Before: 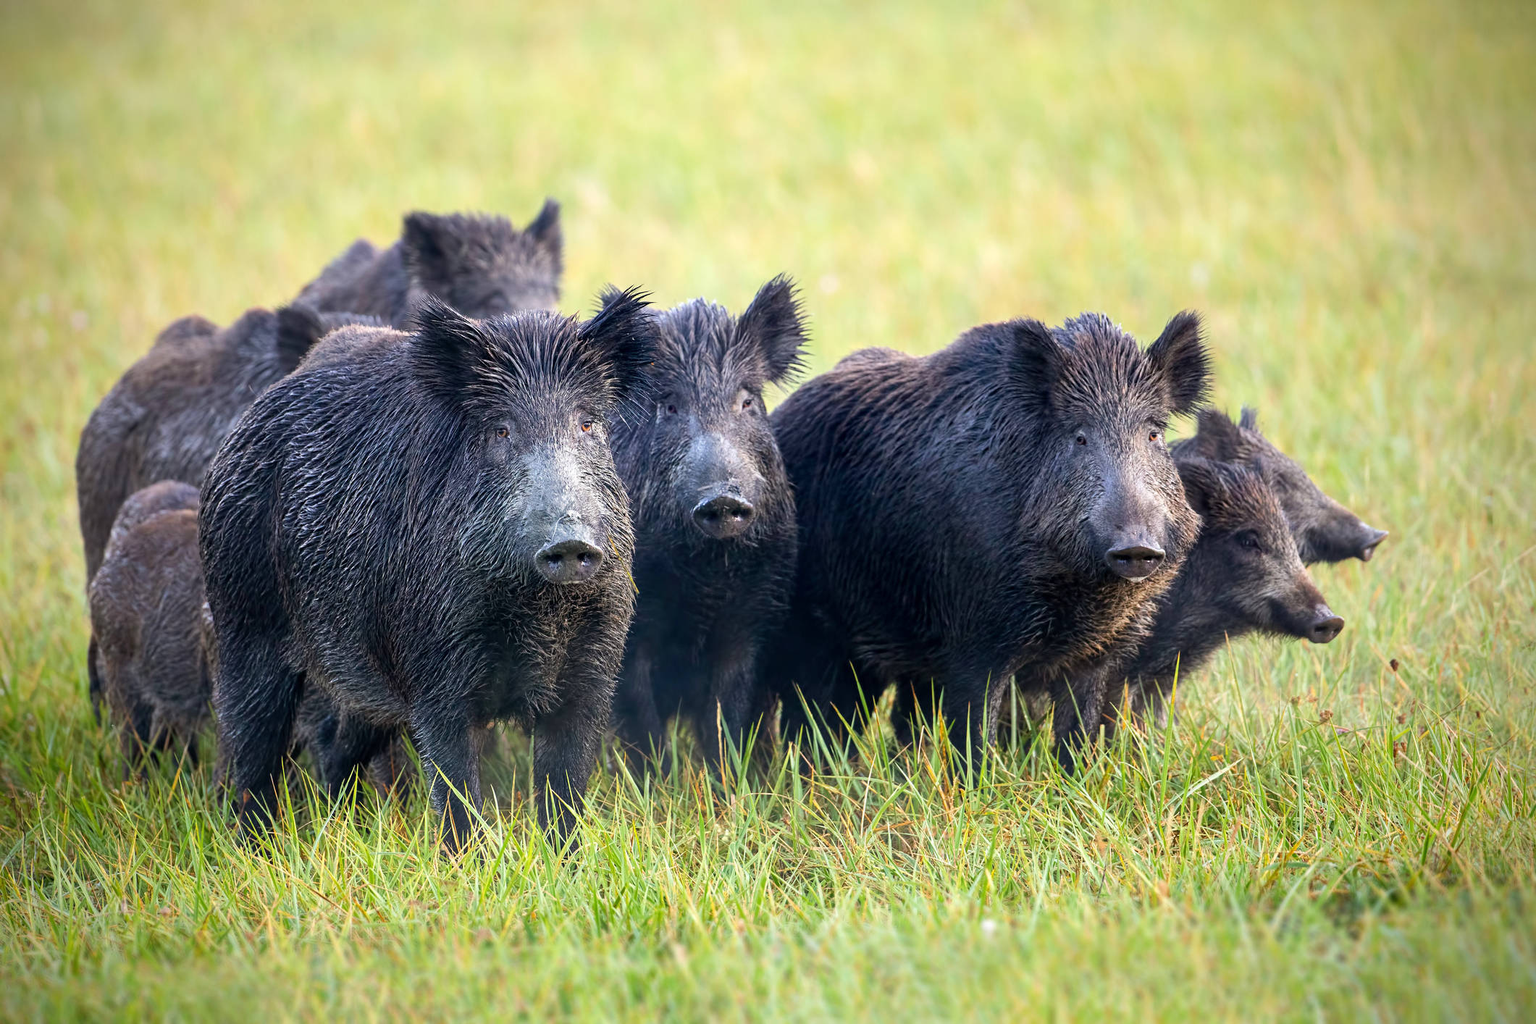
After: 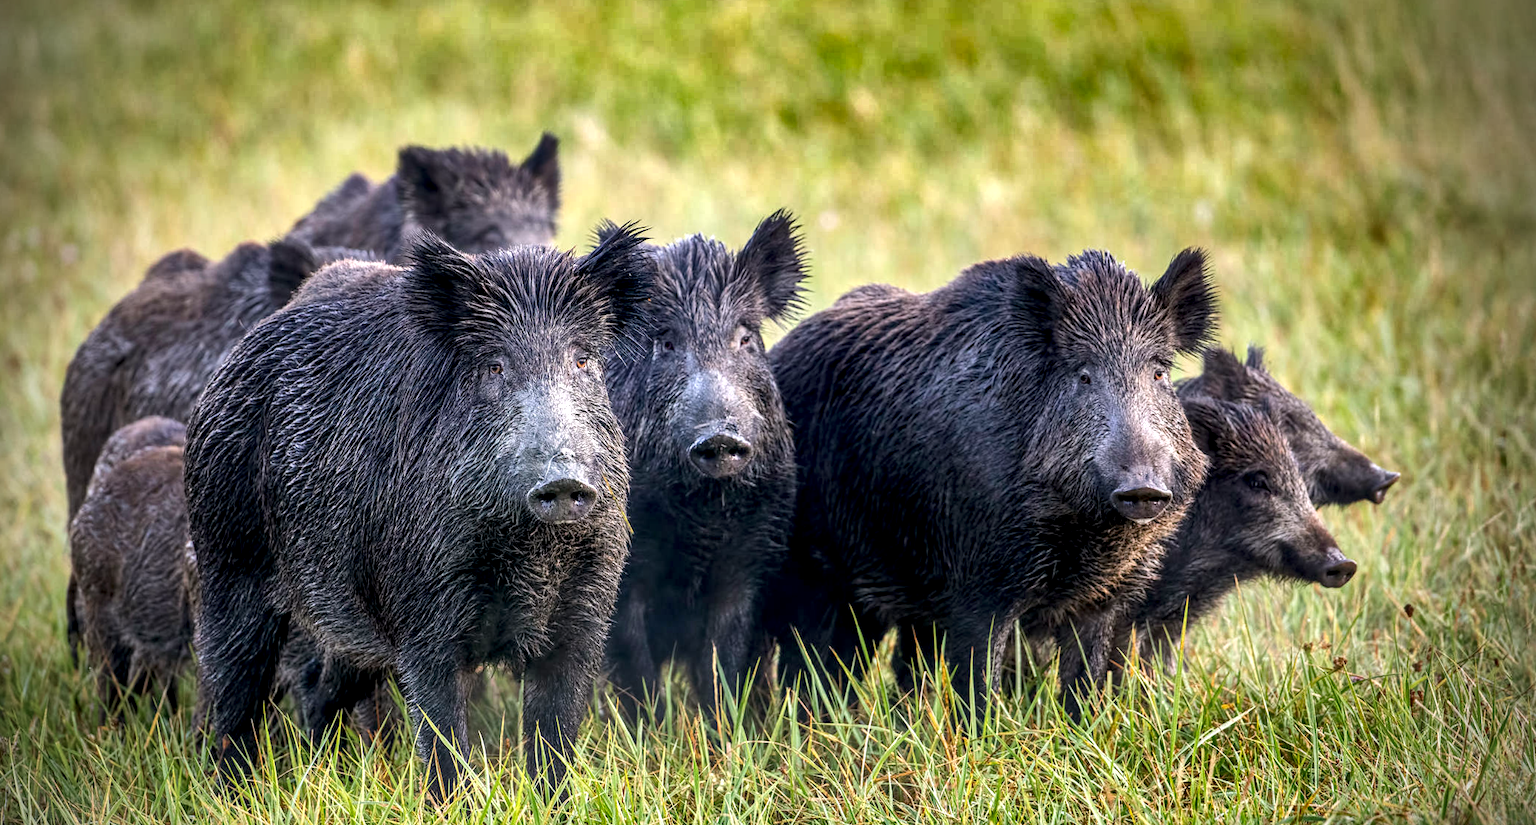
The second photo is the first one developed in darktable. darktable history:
vignetting: on, module defaults
crop and rotate: top 5.667%, bottom 14.937%
local contrast: detail 150%
color correction: highlights a* 3.12, highlights b* -1.55, shadows a* -0.101, shadows b* 2.52, saturation 0.98
shadows and highlights: shadows 24.5, highlights -78.15, soften with gaussian
rotate and perspective: rotation 0.226°, lens shift (vertical) -0.042, crop left 0.023, crop right 0.982, crop top 0.006, crop bottom 0.994
